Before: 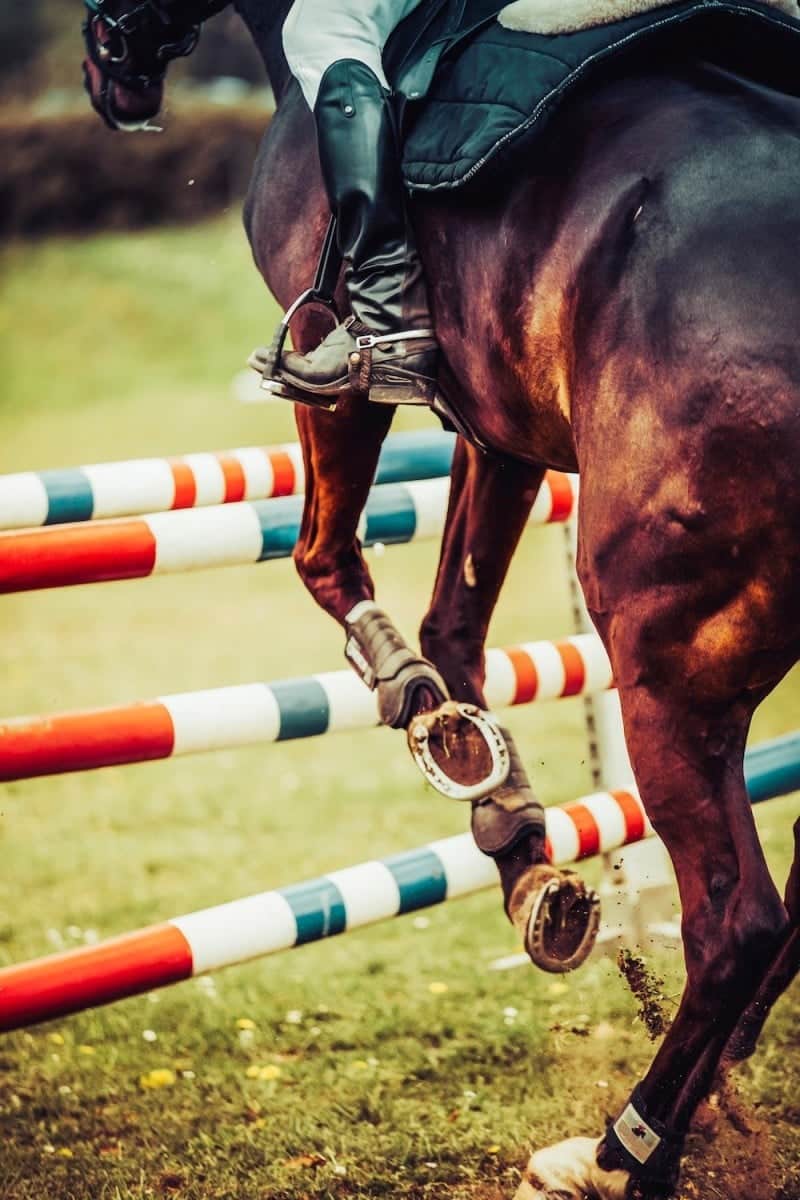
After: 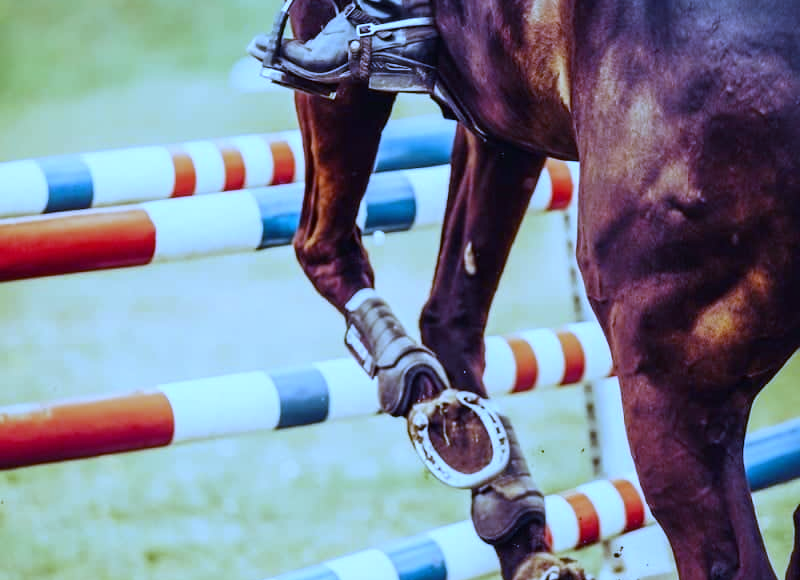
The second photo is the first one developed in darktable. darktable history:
crop and rotate: top 26.056%, bottom 25.543%
white balance: red 0.766, blue 1.537
